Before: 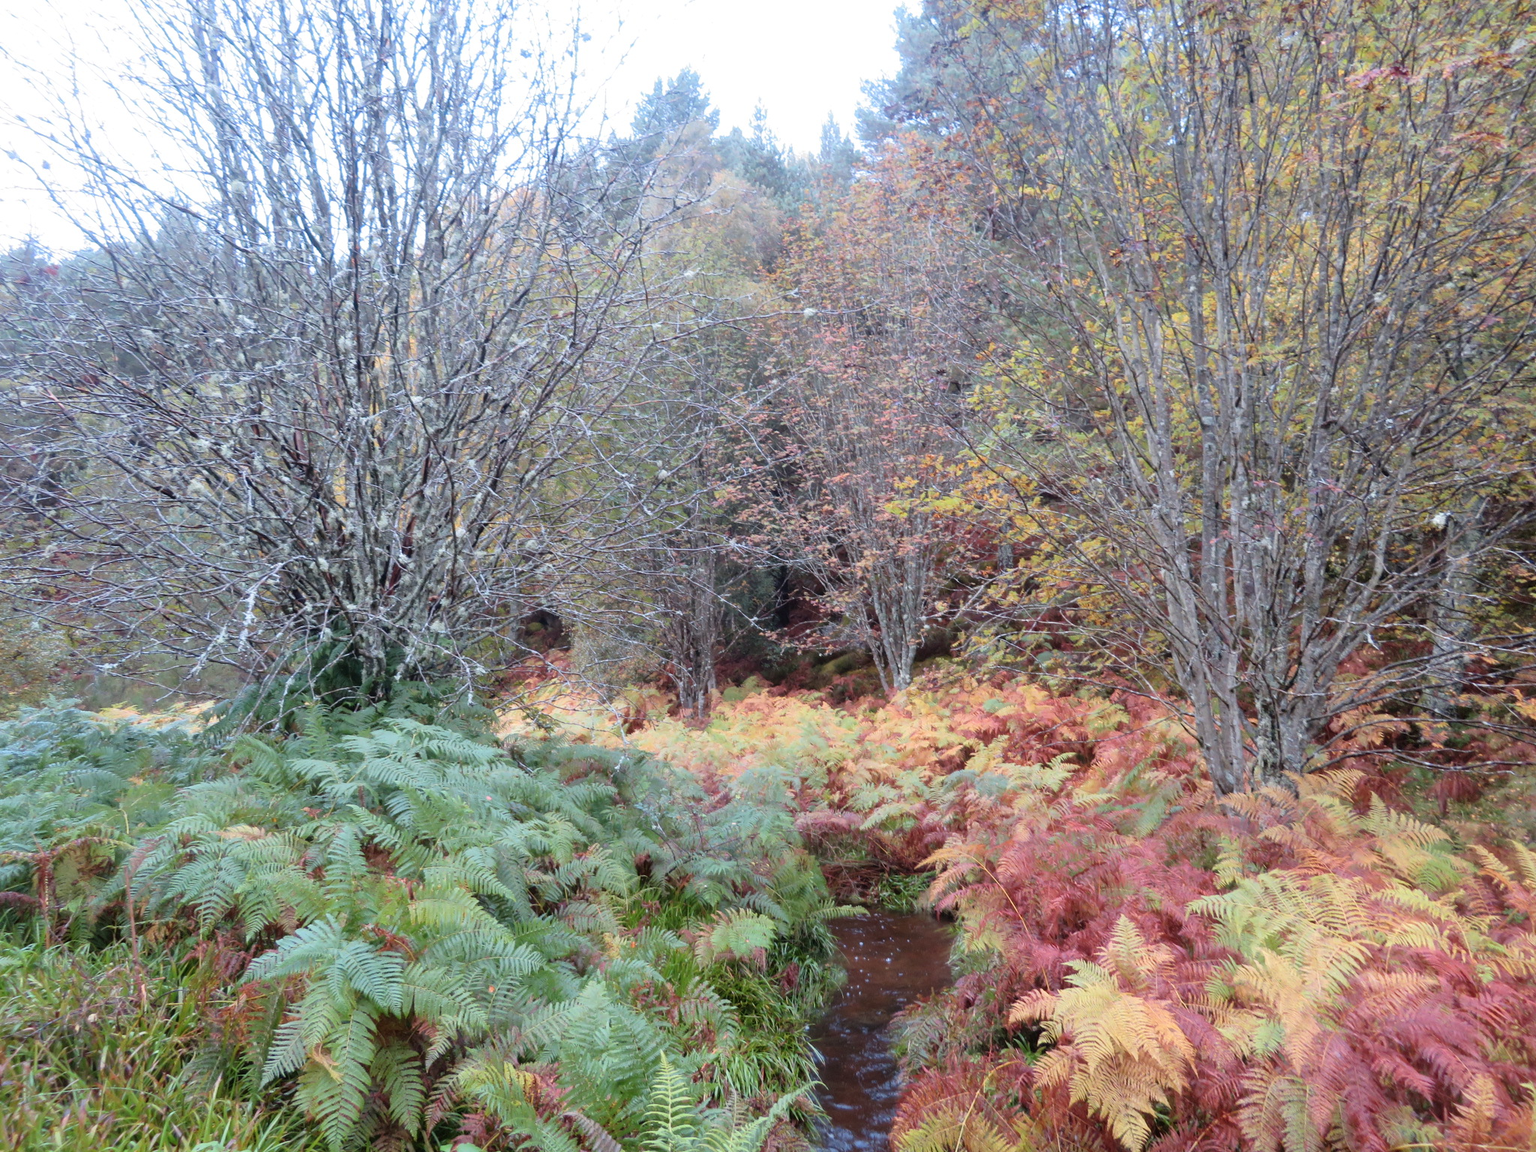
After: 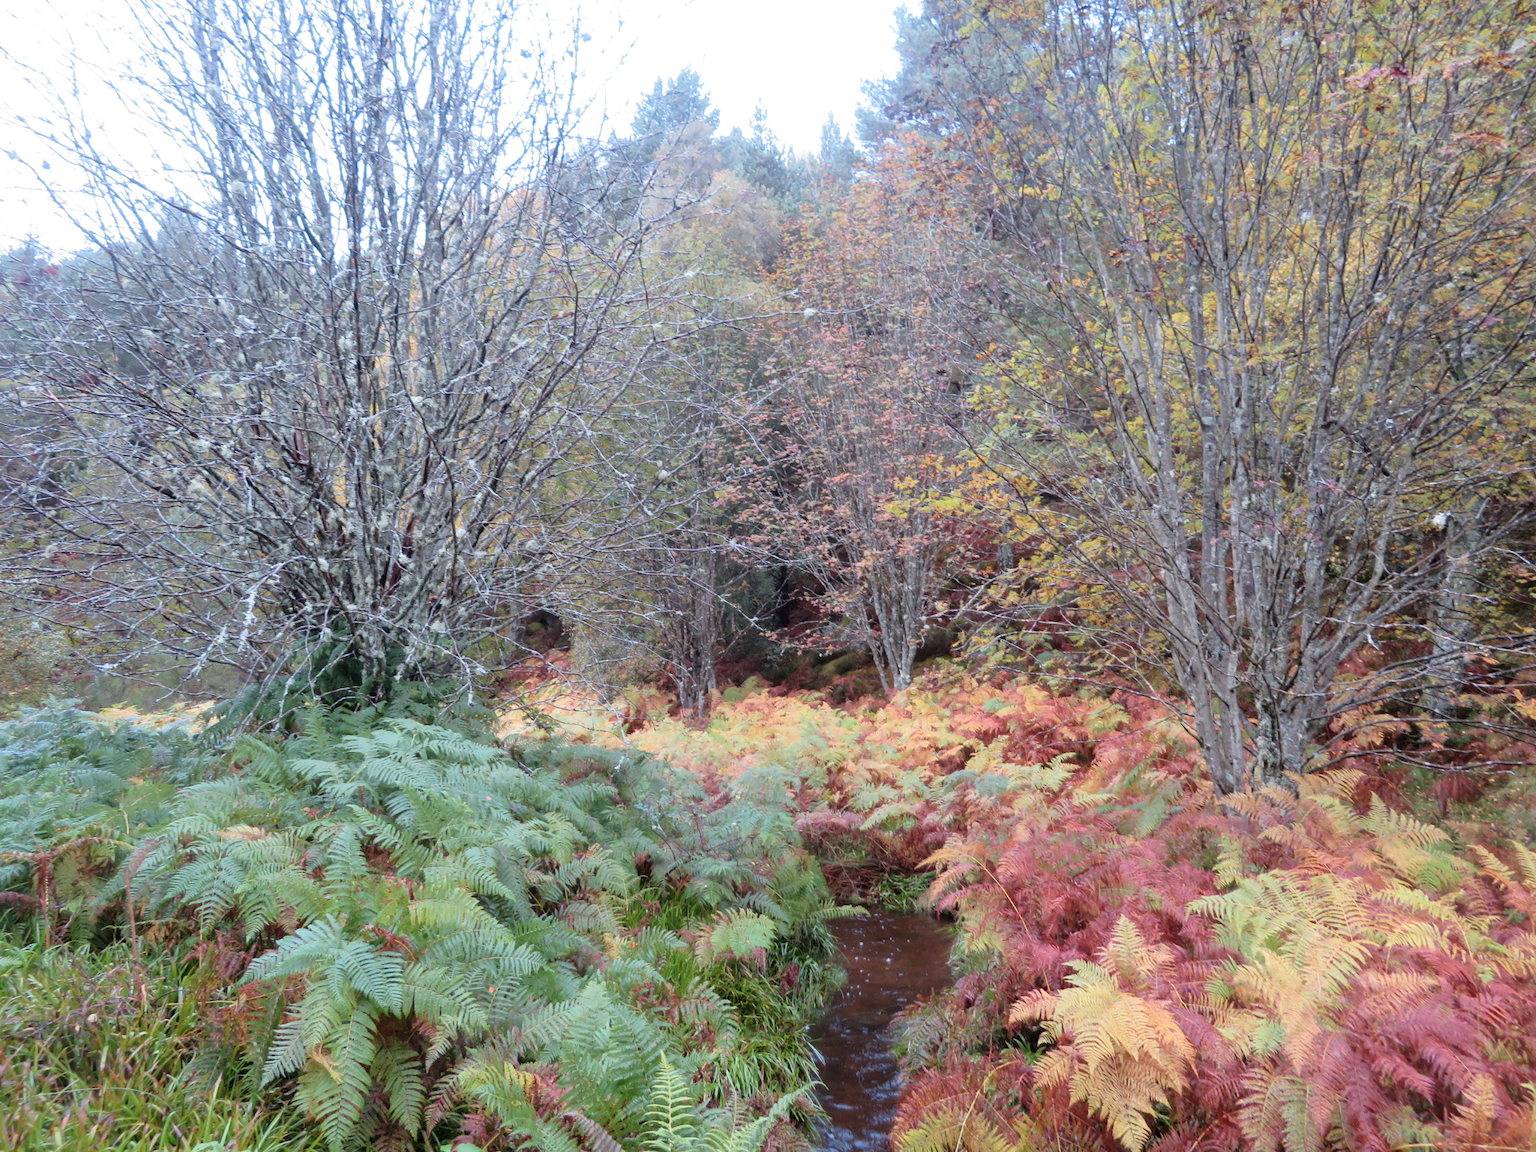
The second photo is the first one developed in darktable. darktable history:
levels: levels [0.016, 0.5, 0.996]
